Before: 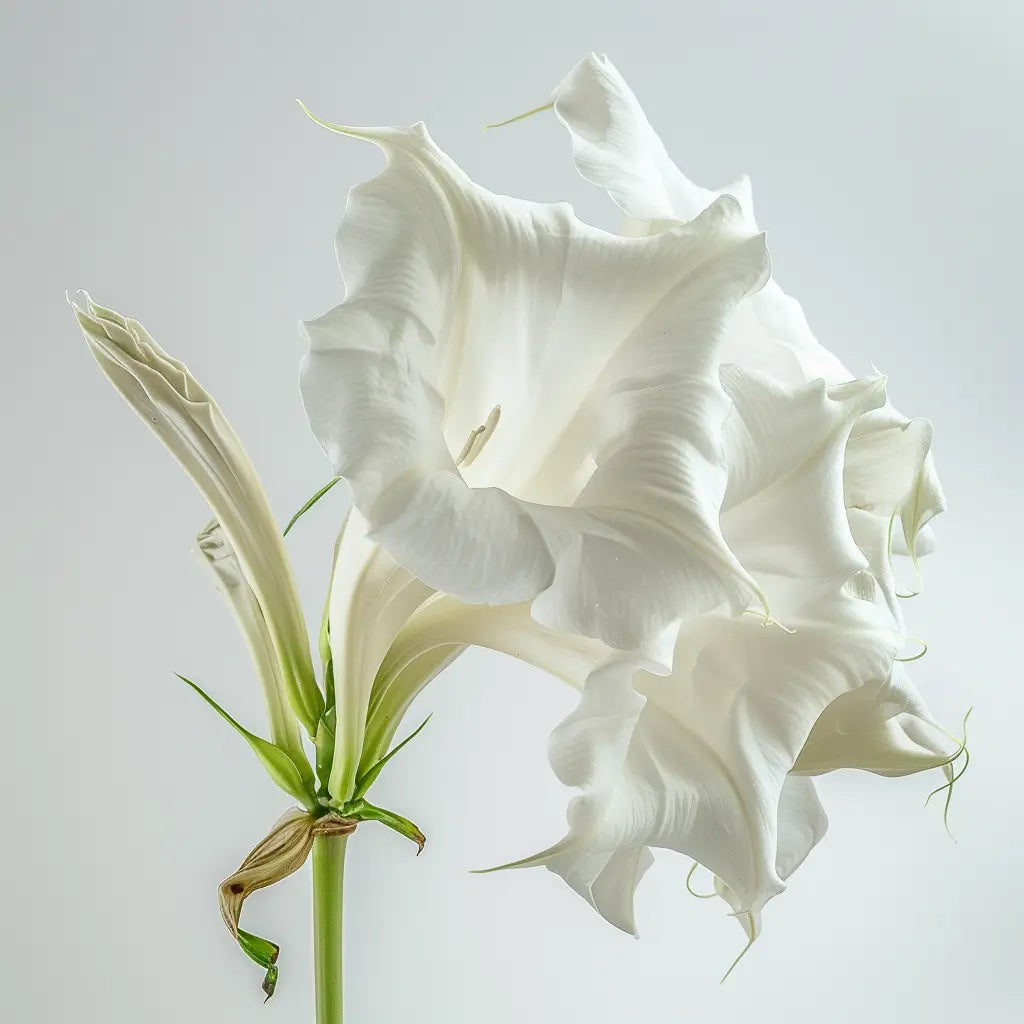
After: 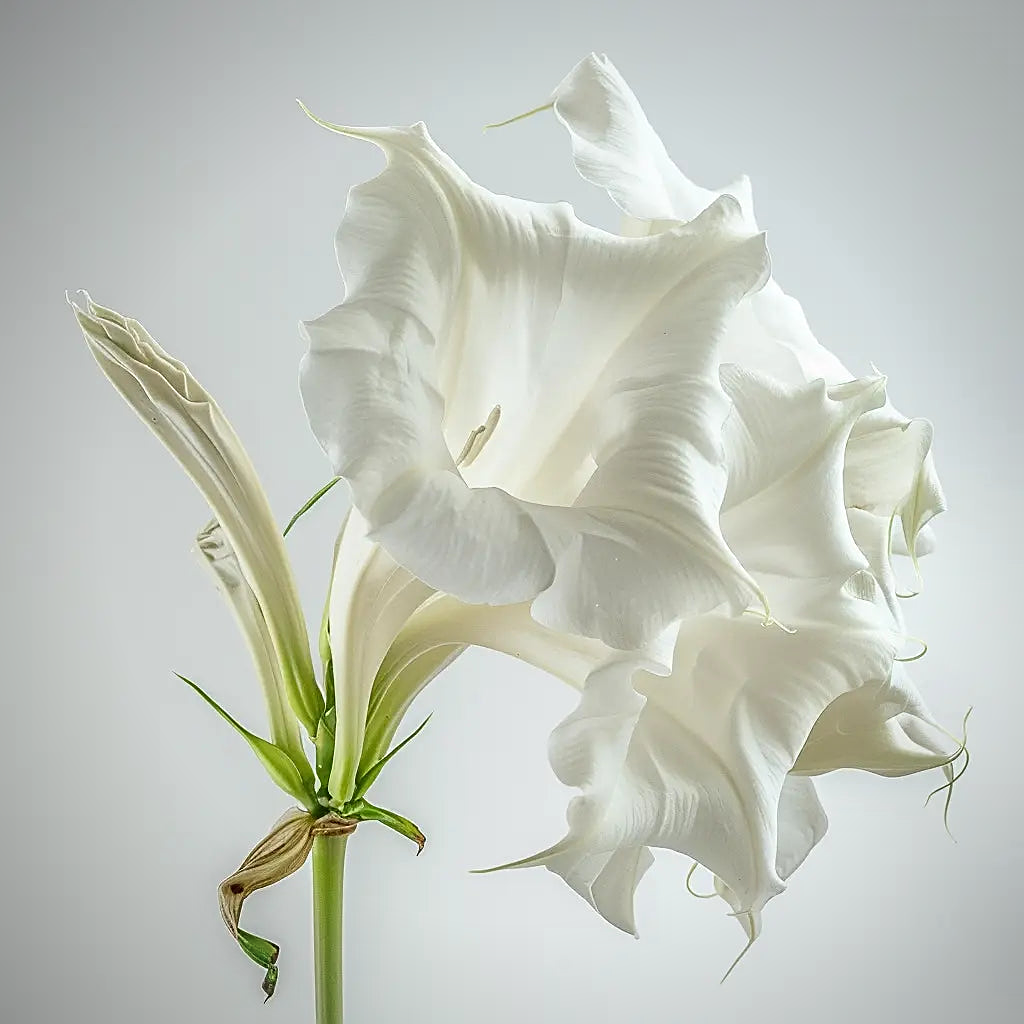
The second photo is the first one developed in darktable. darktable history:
vignetting: fall-off radius 63.6%
sharpen: on, module defaults
